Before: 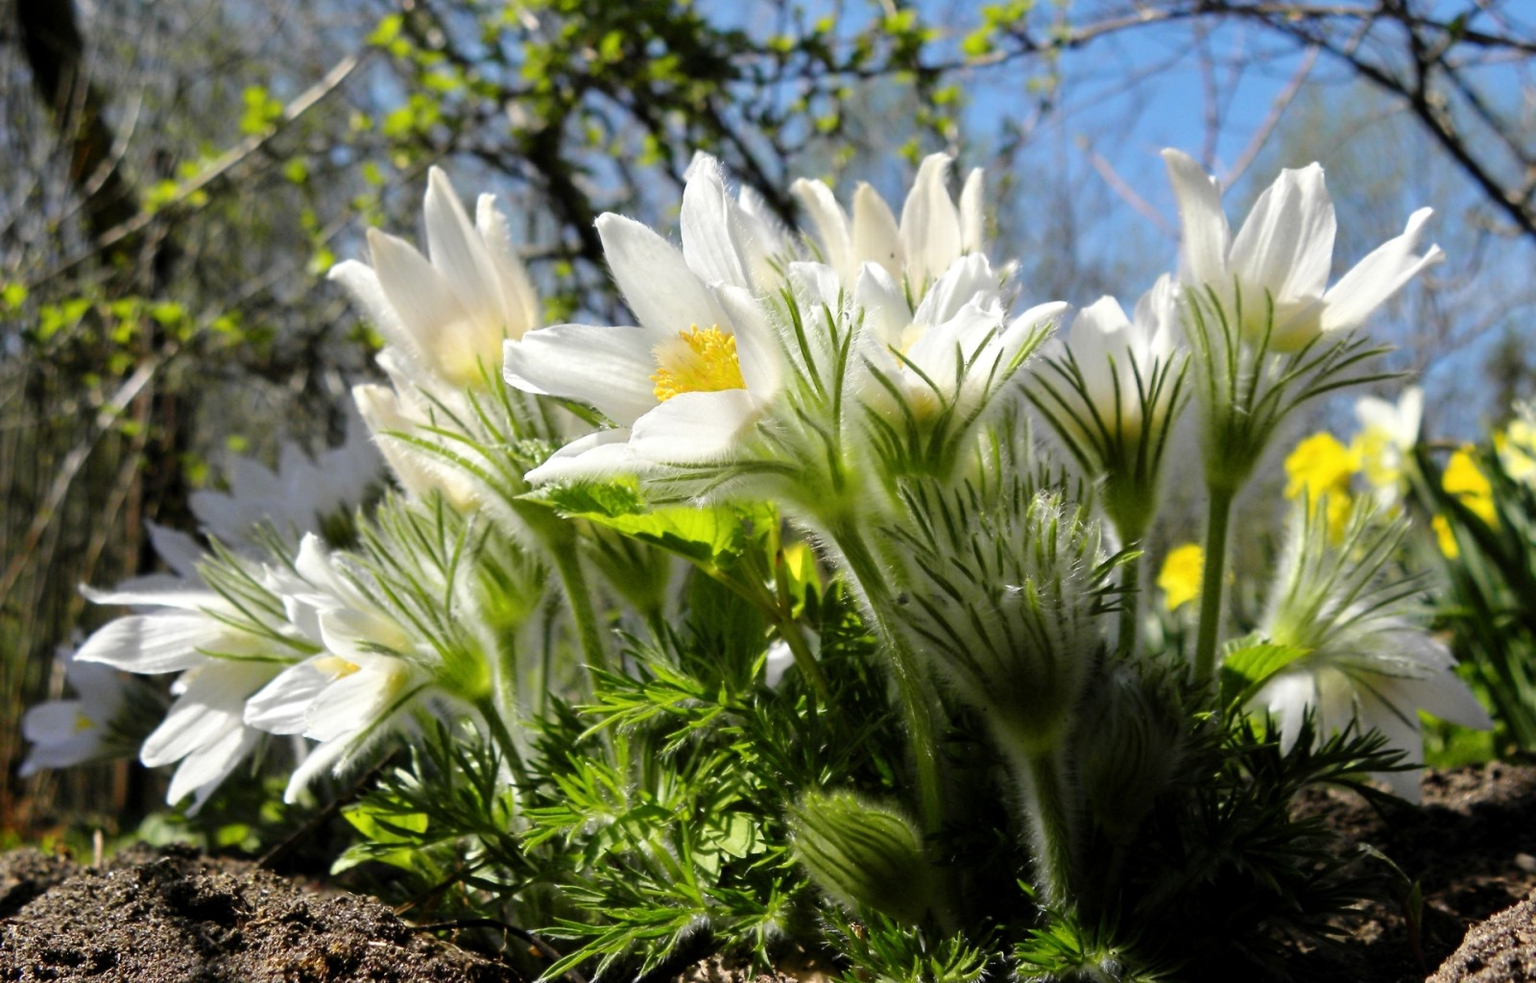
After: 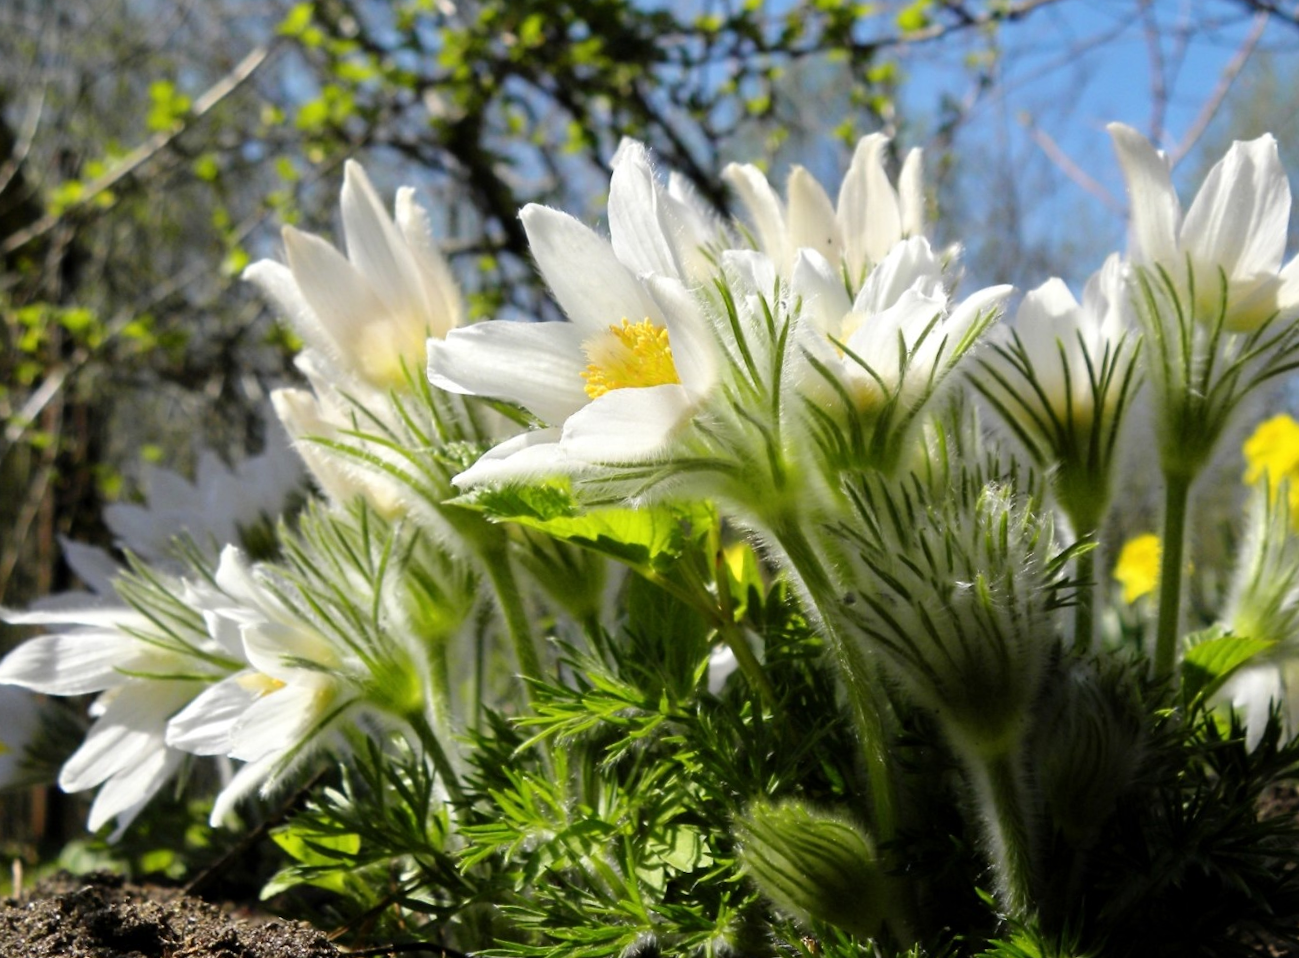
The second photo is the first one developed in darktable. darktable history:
crop and rotate: angle 1.39°, left 4.243%, top 0.446%, right 11.505%, bottom 2.44%
